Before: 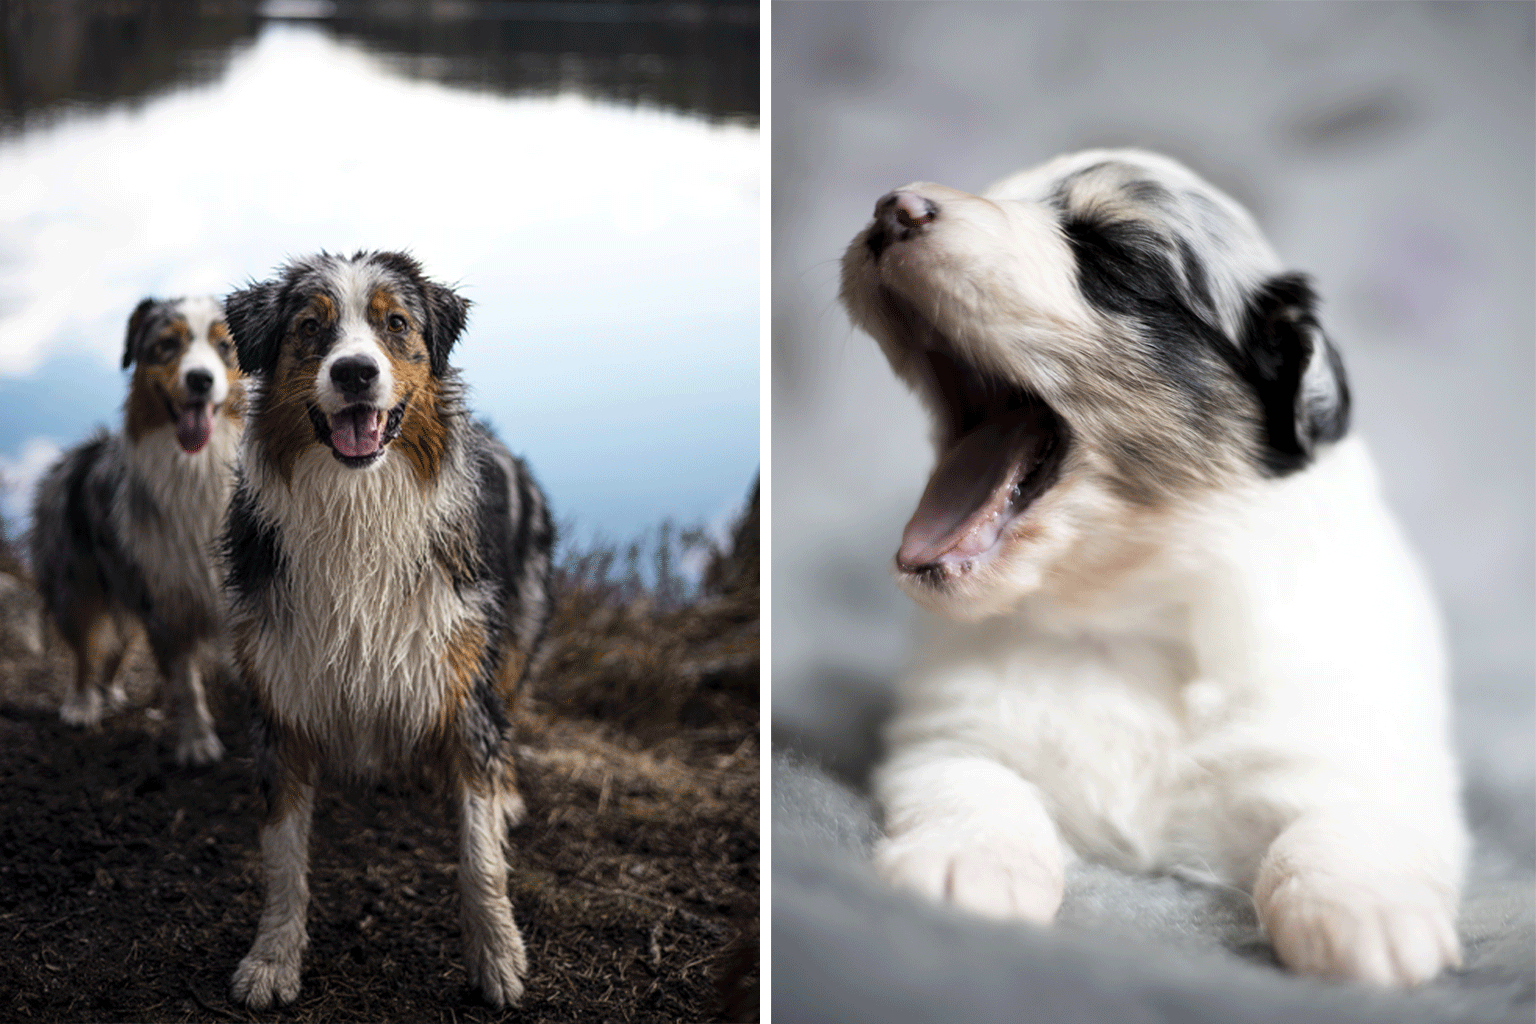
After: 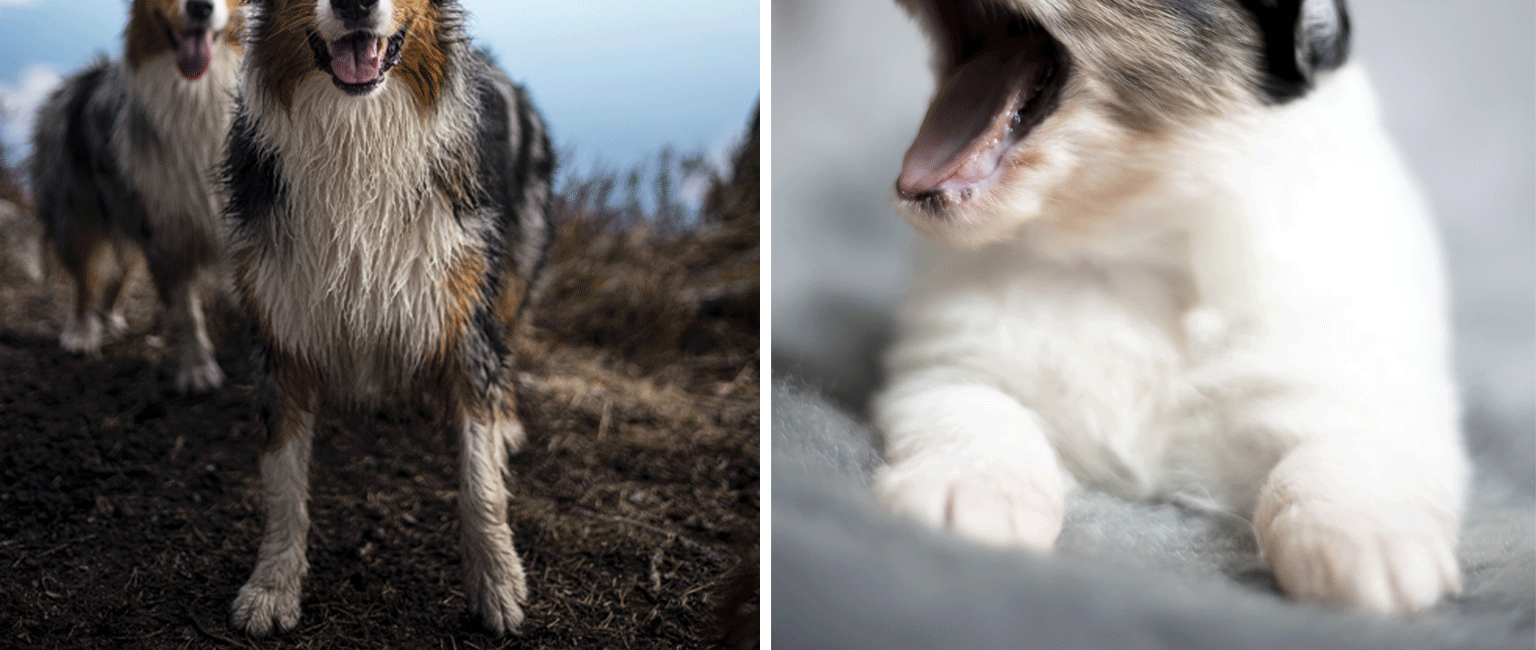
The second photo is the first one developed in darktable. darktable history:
crop and rotate: top 36.462%
